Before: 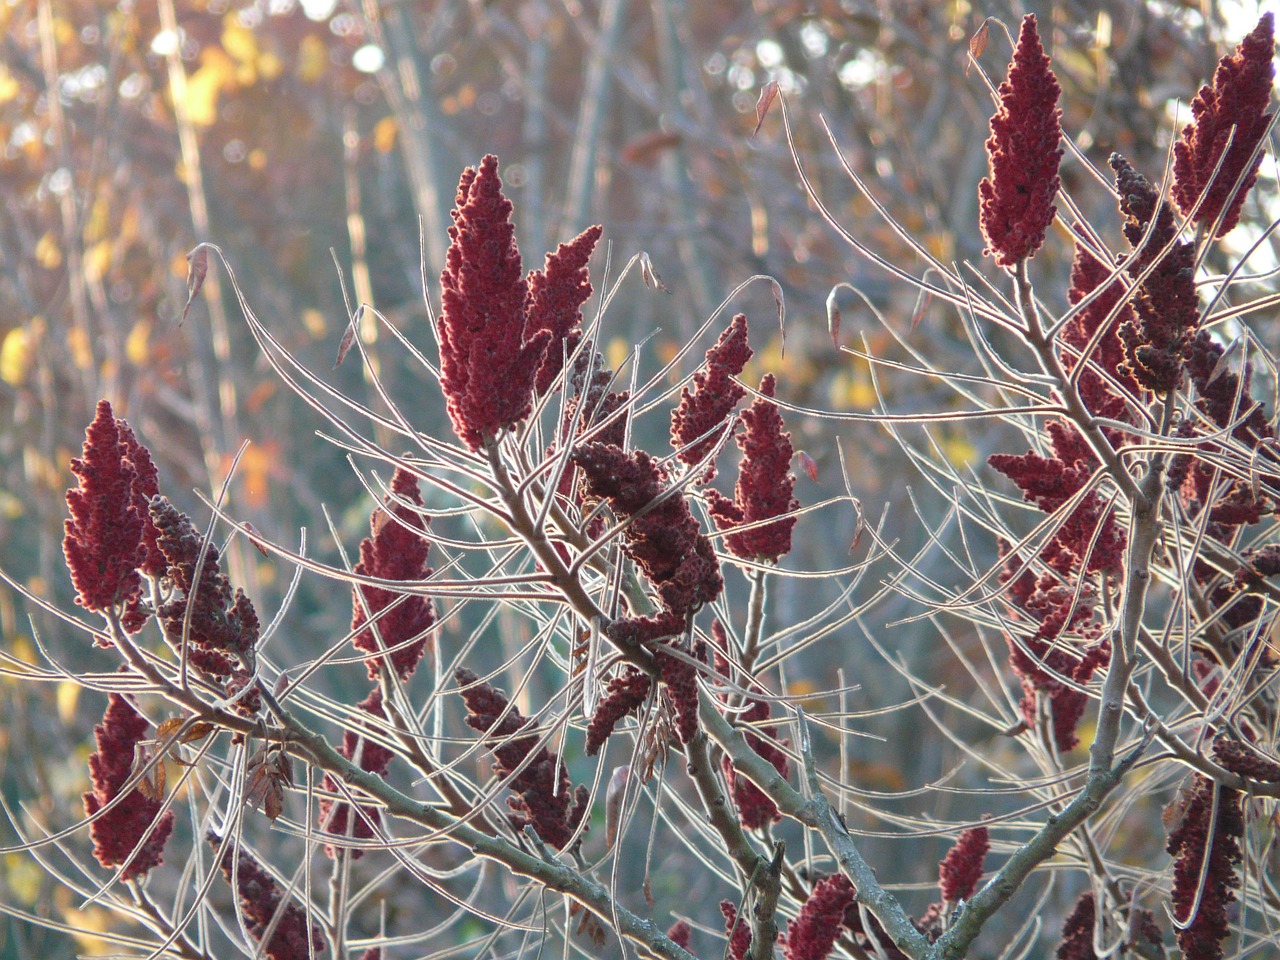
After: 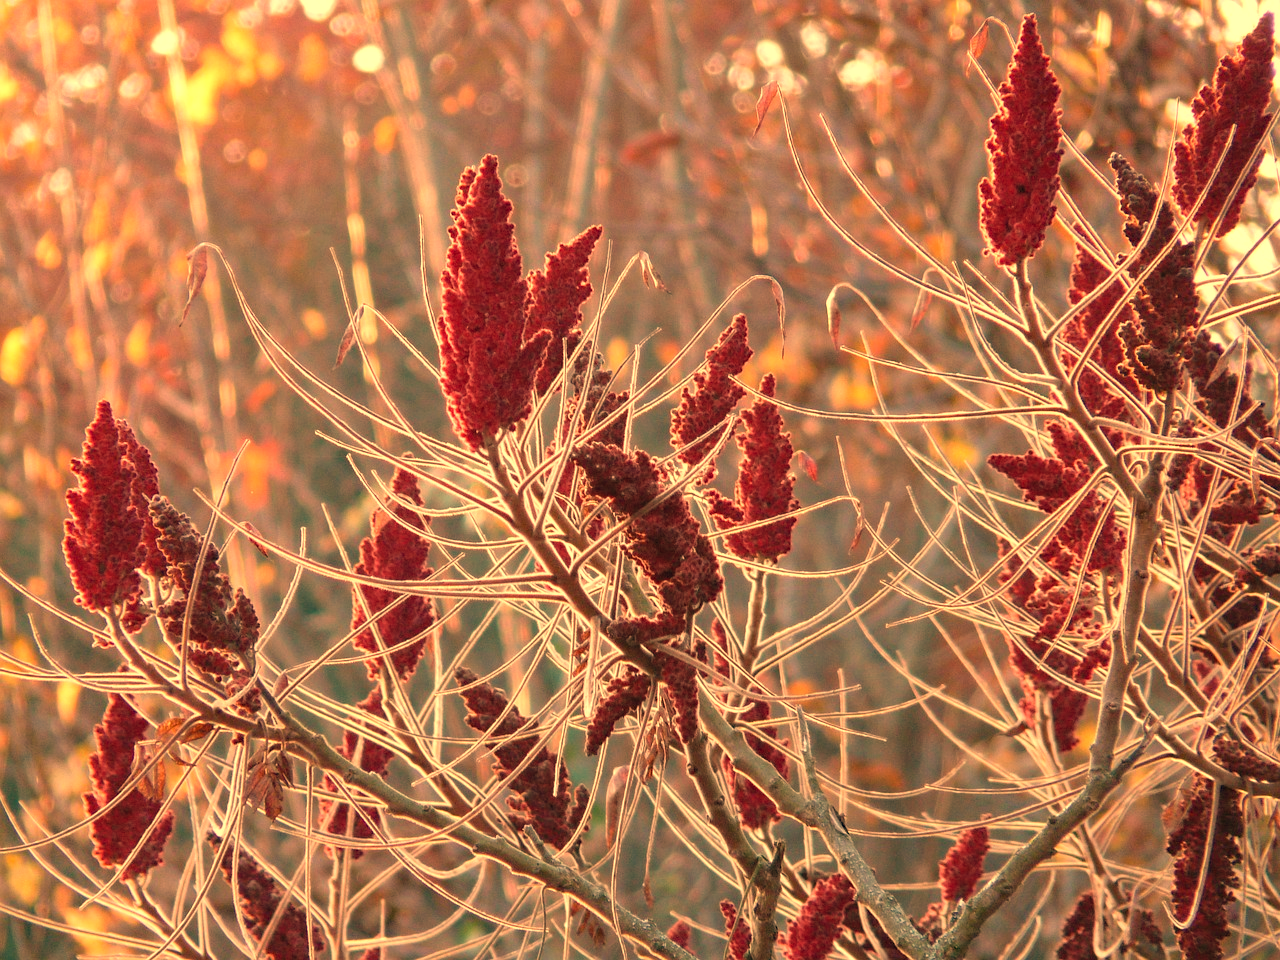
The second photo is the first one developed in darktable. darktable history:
white balance: red 1.467, blue 0.684
haze removal: compatibility mode true, adaptive false
rgb curve: mode RGB, independent channels
